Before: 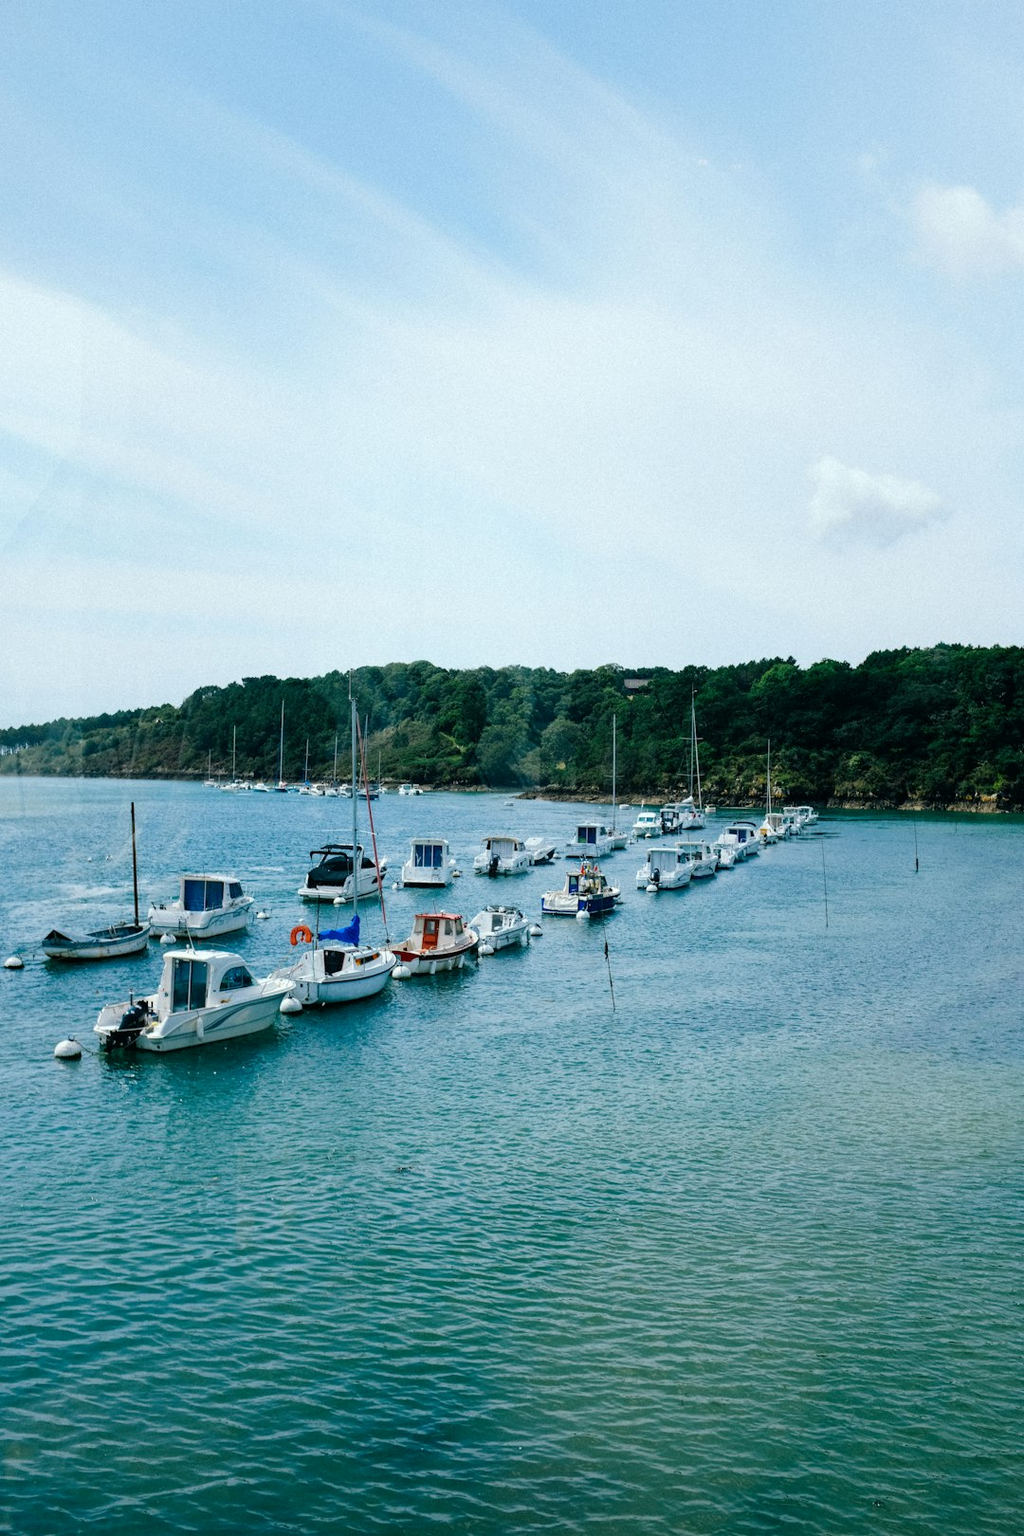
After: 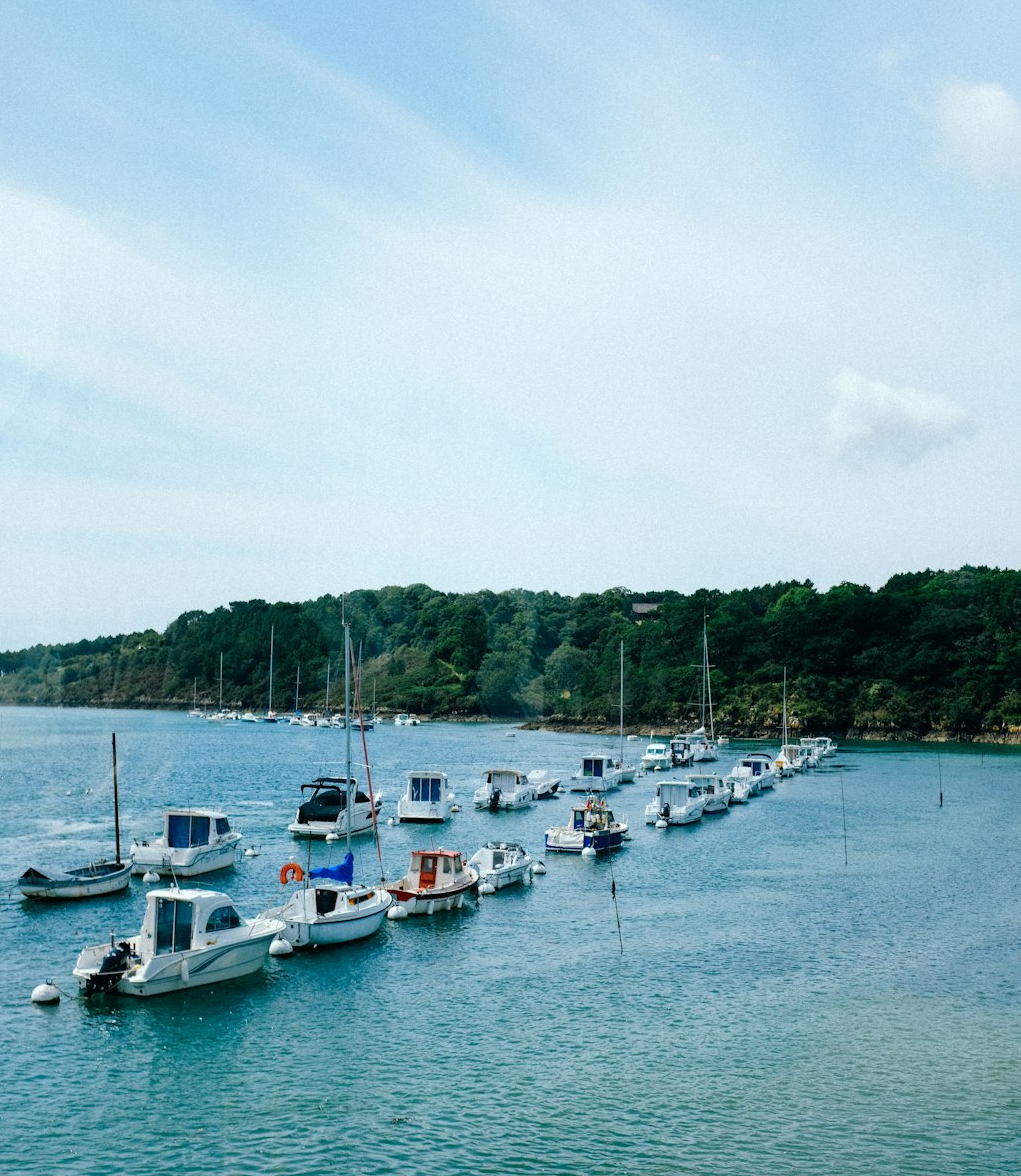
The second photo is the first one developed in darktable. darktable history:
crop: left 2.425%, top 7.014%, right 2.969%, bottom 20.347%
